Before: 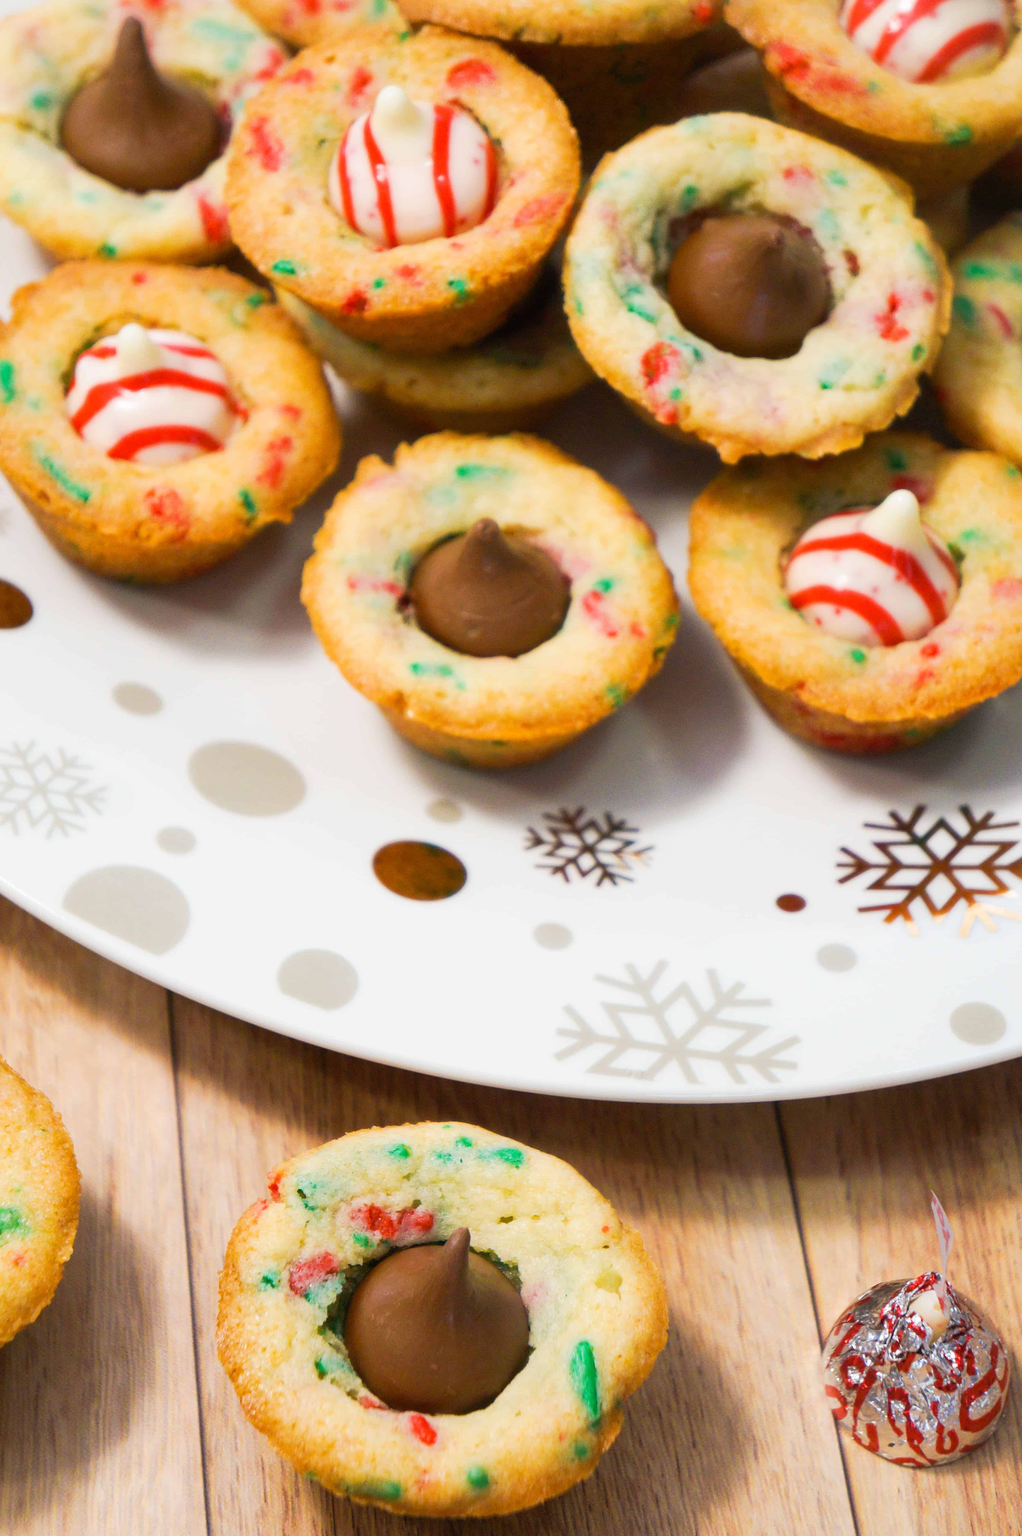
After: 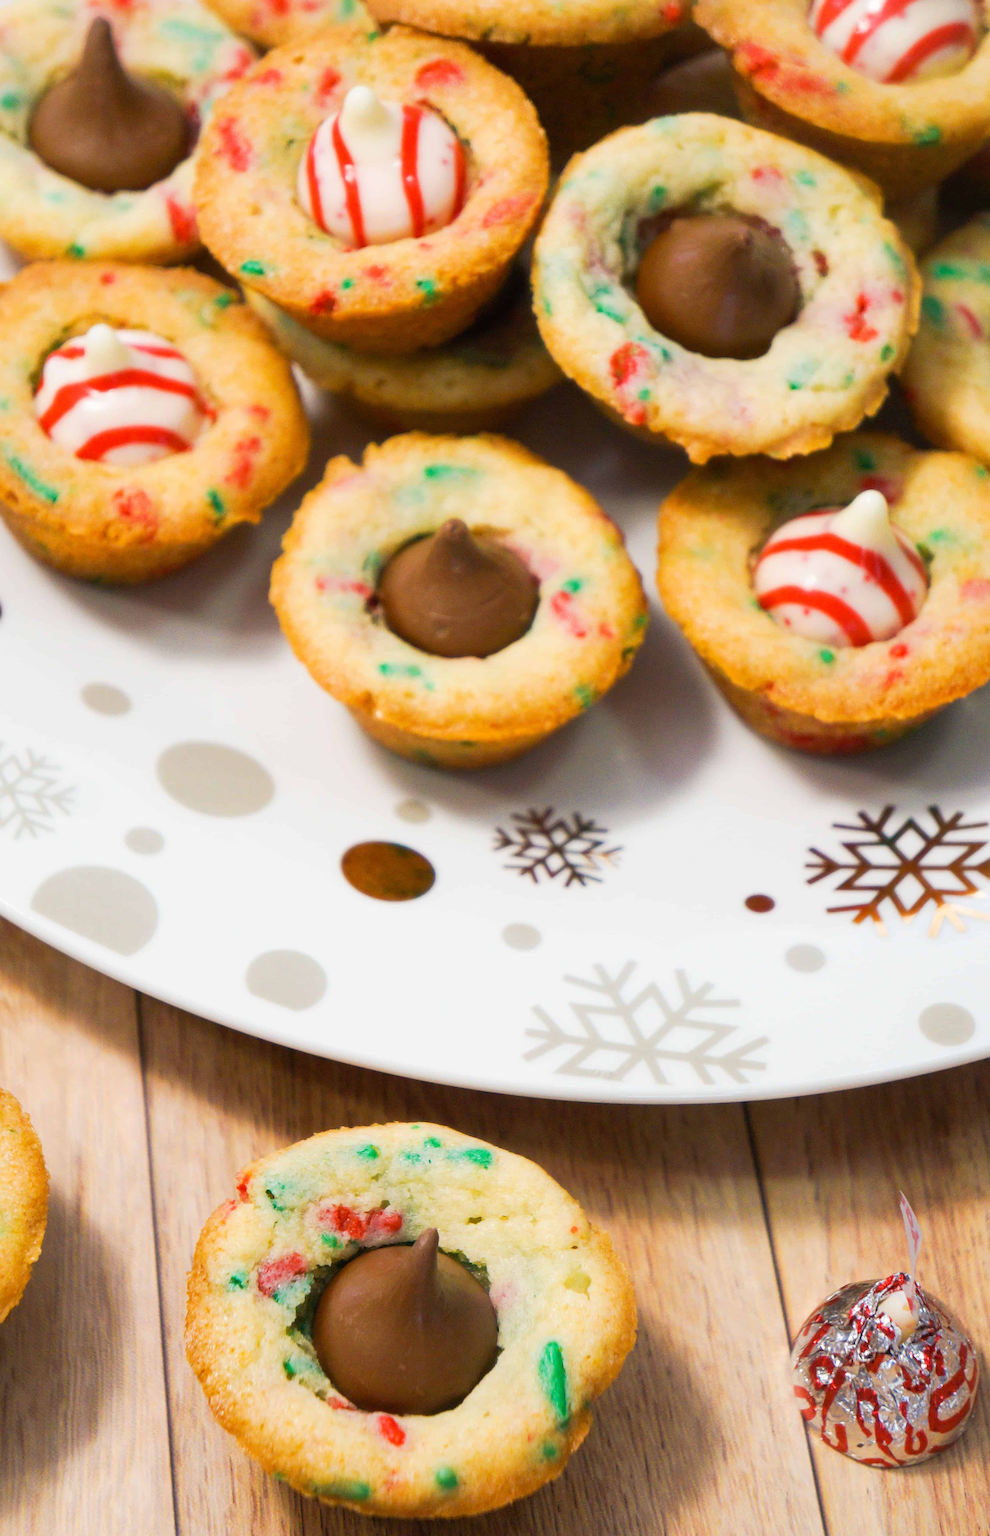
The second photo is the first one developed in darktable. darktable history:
crop and rotate: left 3.177%
